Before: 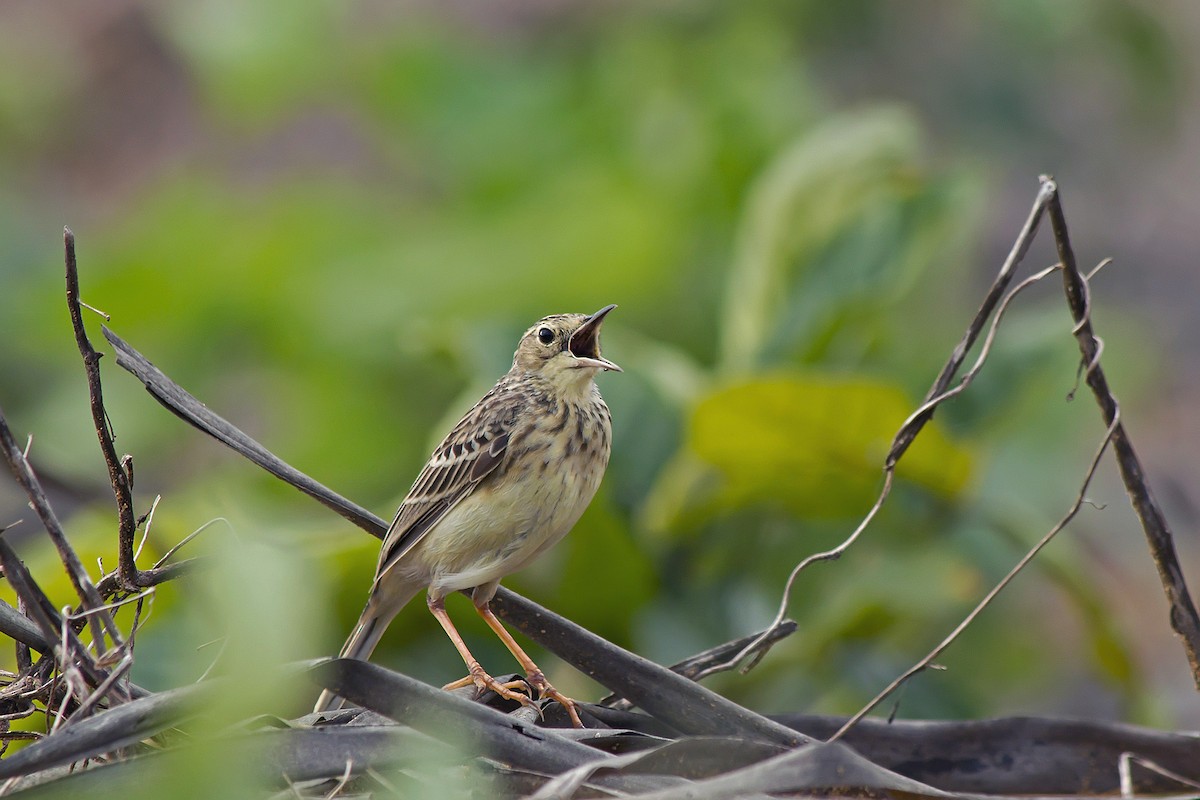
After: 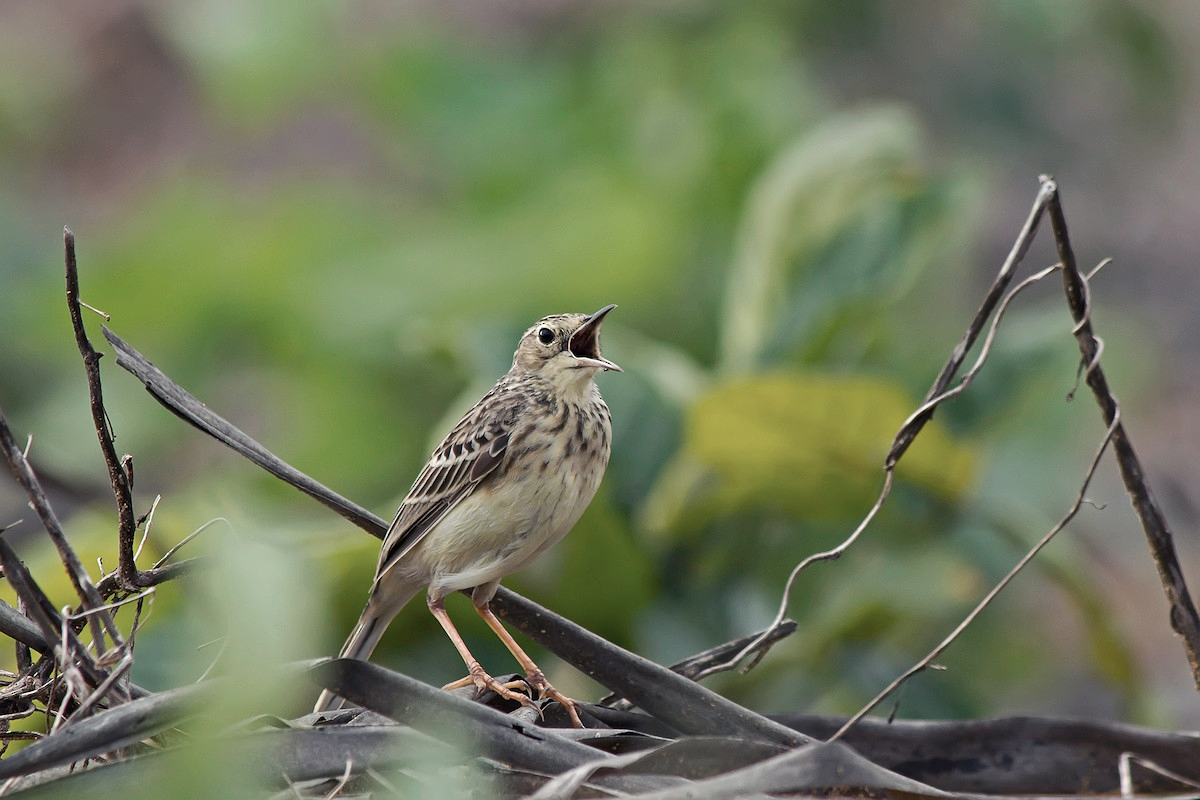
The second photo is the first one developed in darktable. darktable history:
contrast brightness saturation: contrast 0.105, saturation -0.367
